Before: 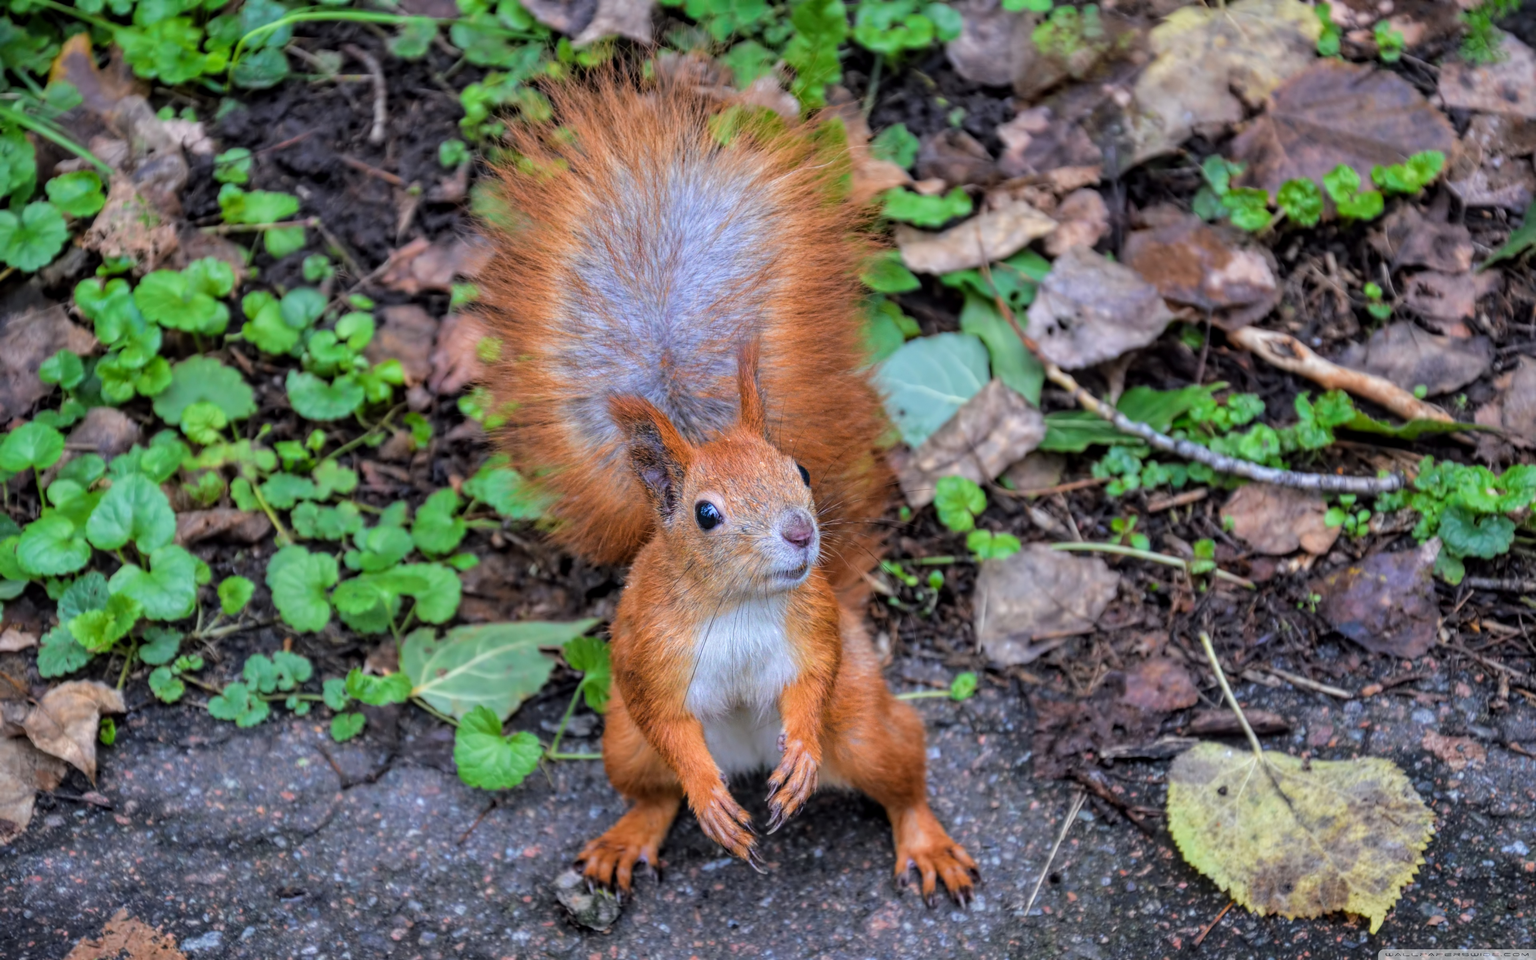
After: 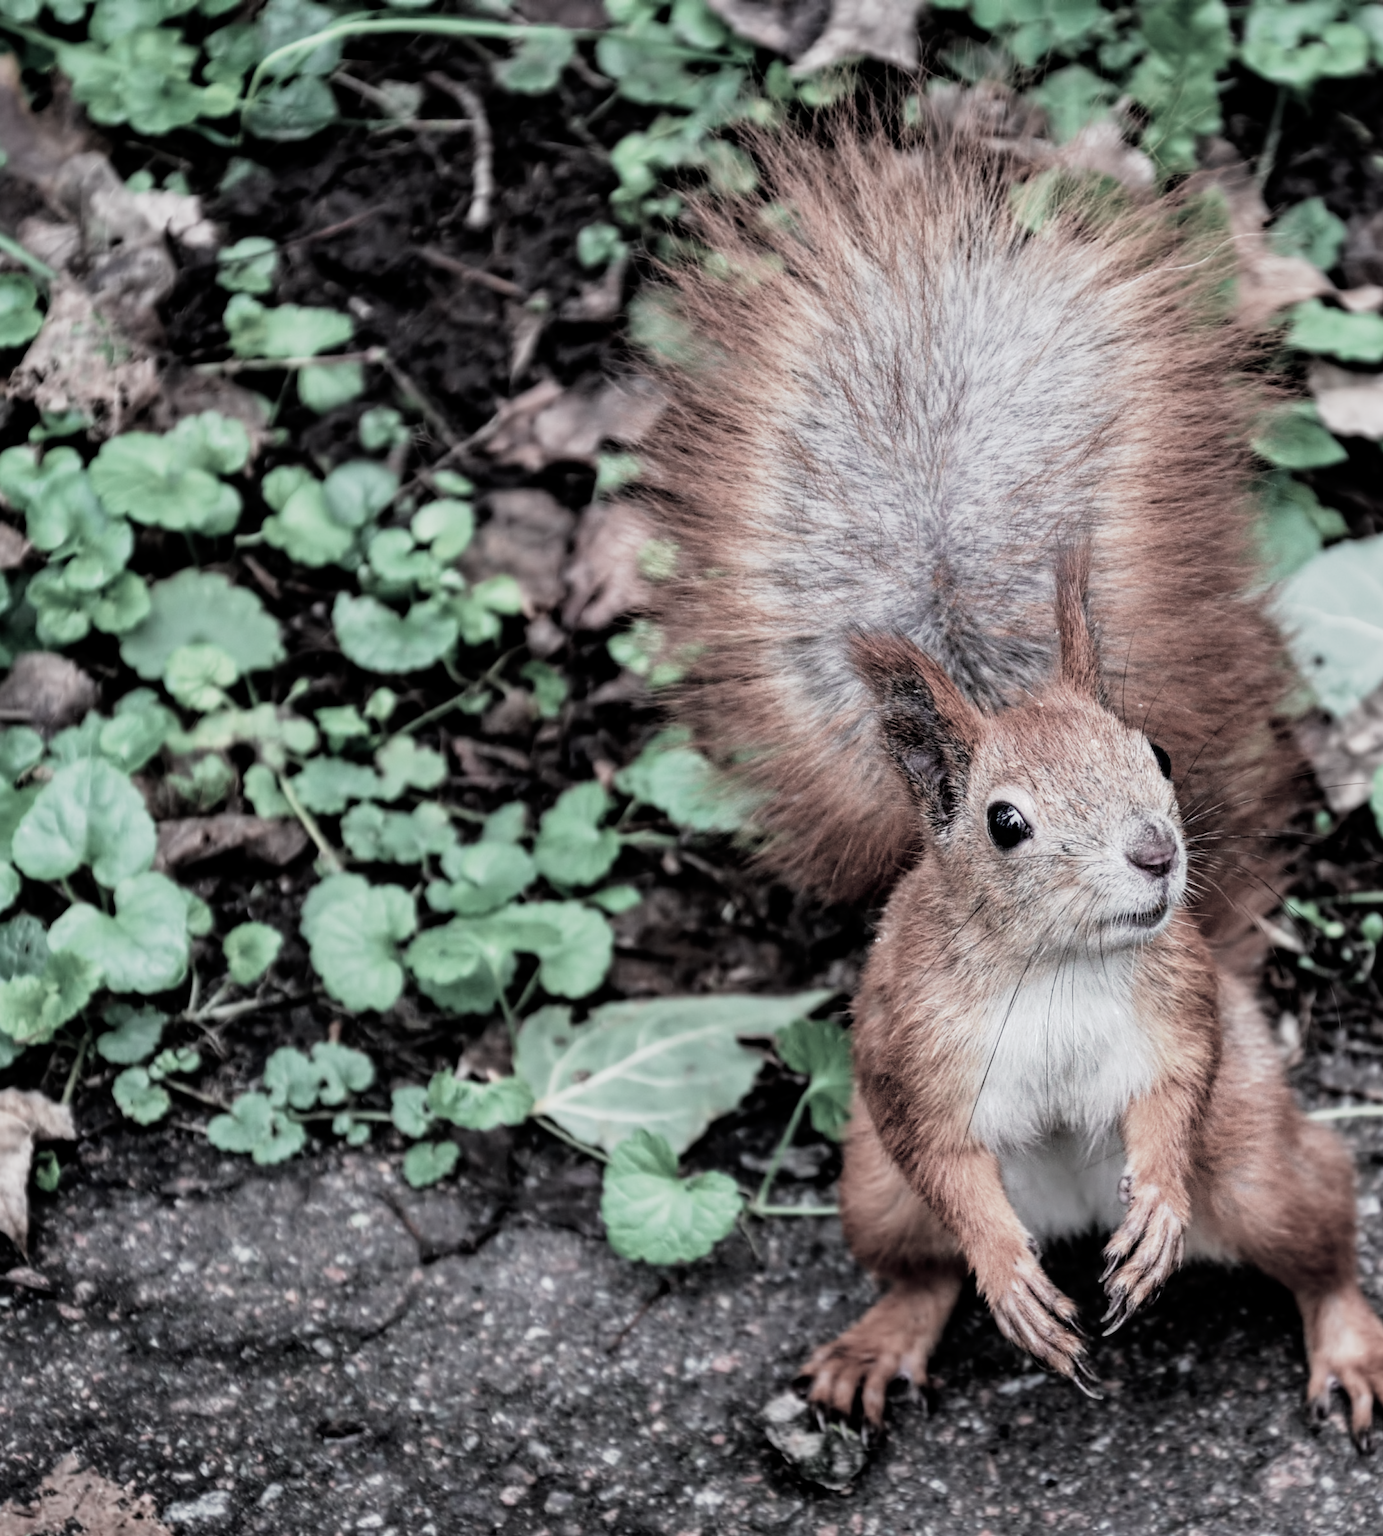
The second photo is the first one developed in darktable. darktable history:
color contrast: green-magenta contrast 0.3, blue-yellow contrast 0.15
crop: left 5.114%, right 38.589%
tone curve: curves: ch0 [(0, 0) (0.003, 0.001) (0.011, 0.001) (0.025, 0.001) (0.044, 0.001) (0.069, 0.003) (0.1, 0.007) (0.136, 0.013) (0.177, 0.032) (0.224, 0.083) (0.277, 0.157) (0.335, 0.237) (0.399, 0.334) (0.468, 0.446) (0.543, 0.562) (0.623, 0.683) (0.709, 0.801) (0.801, 0.869) (0.898, 0.918) (1, 1)], preserve colors none
